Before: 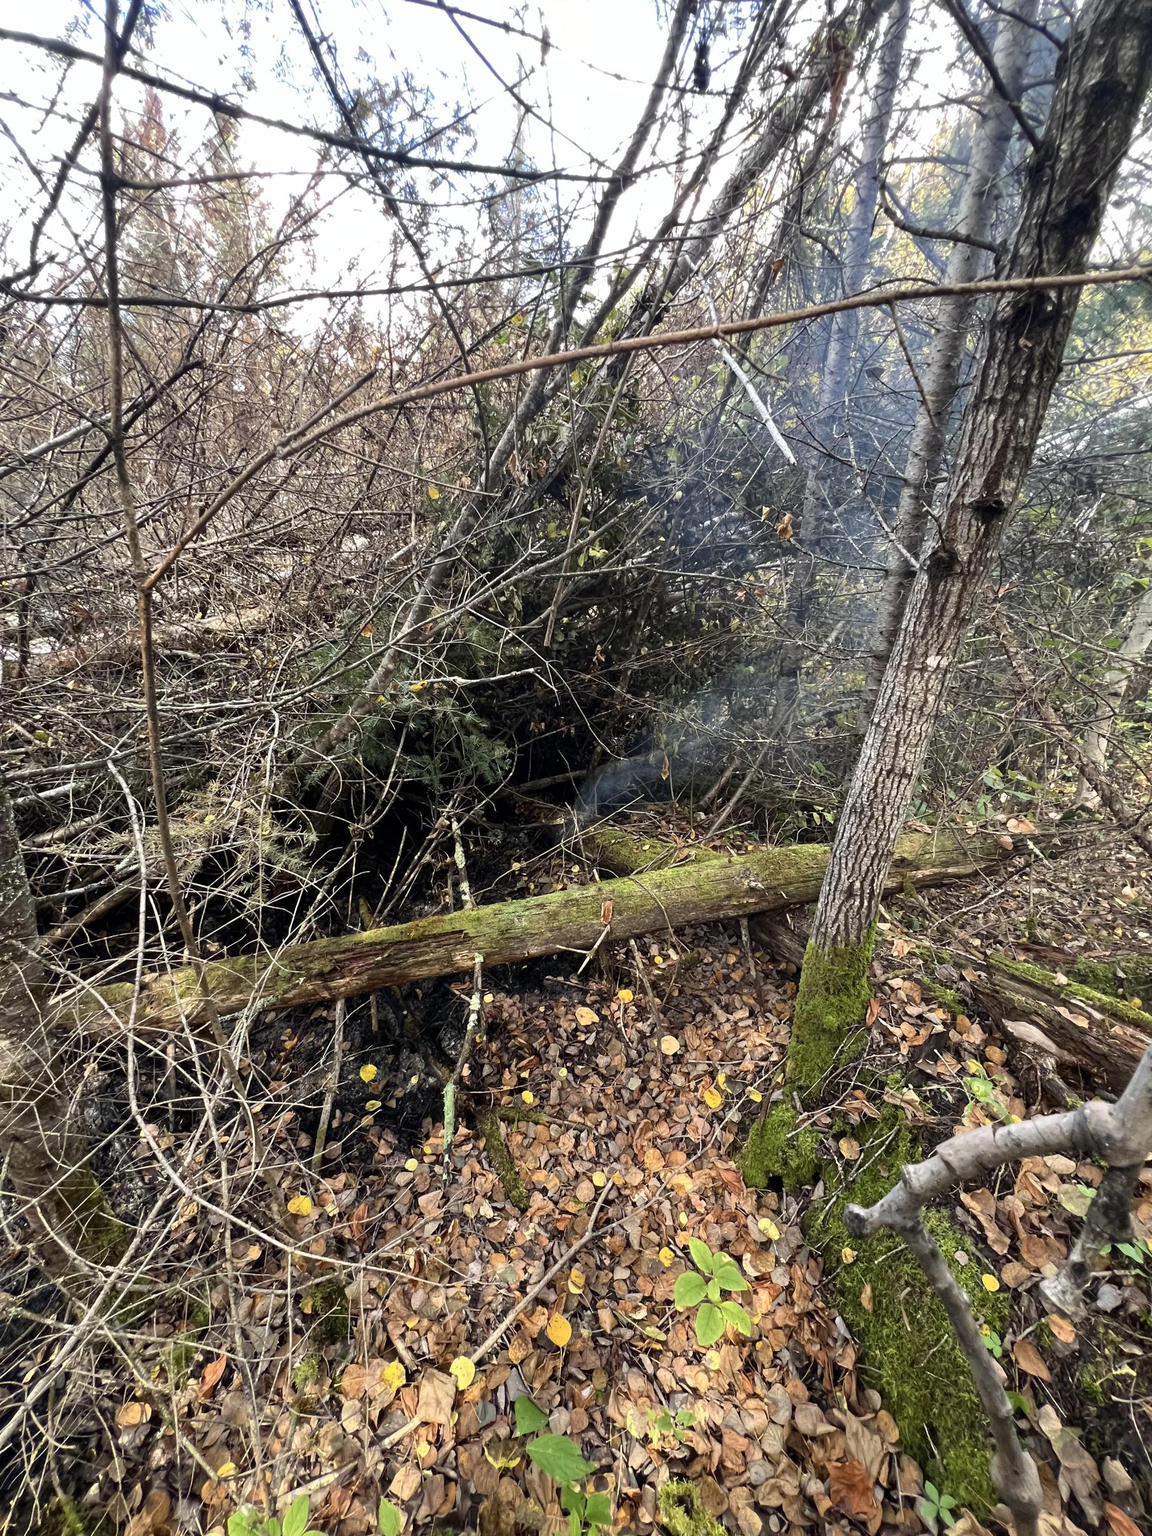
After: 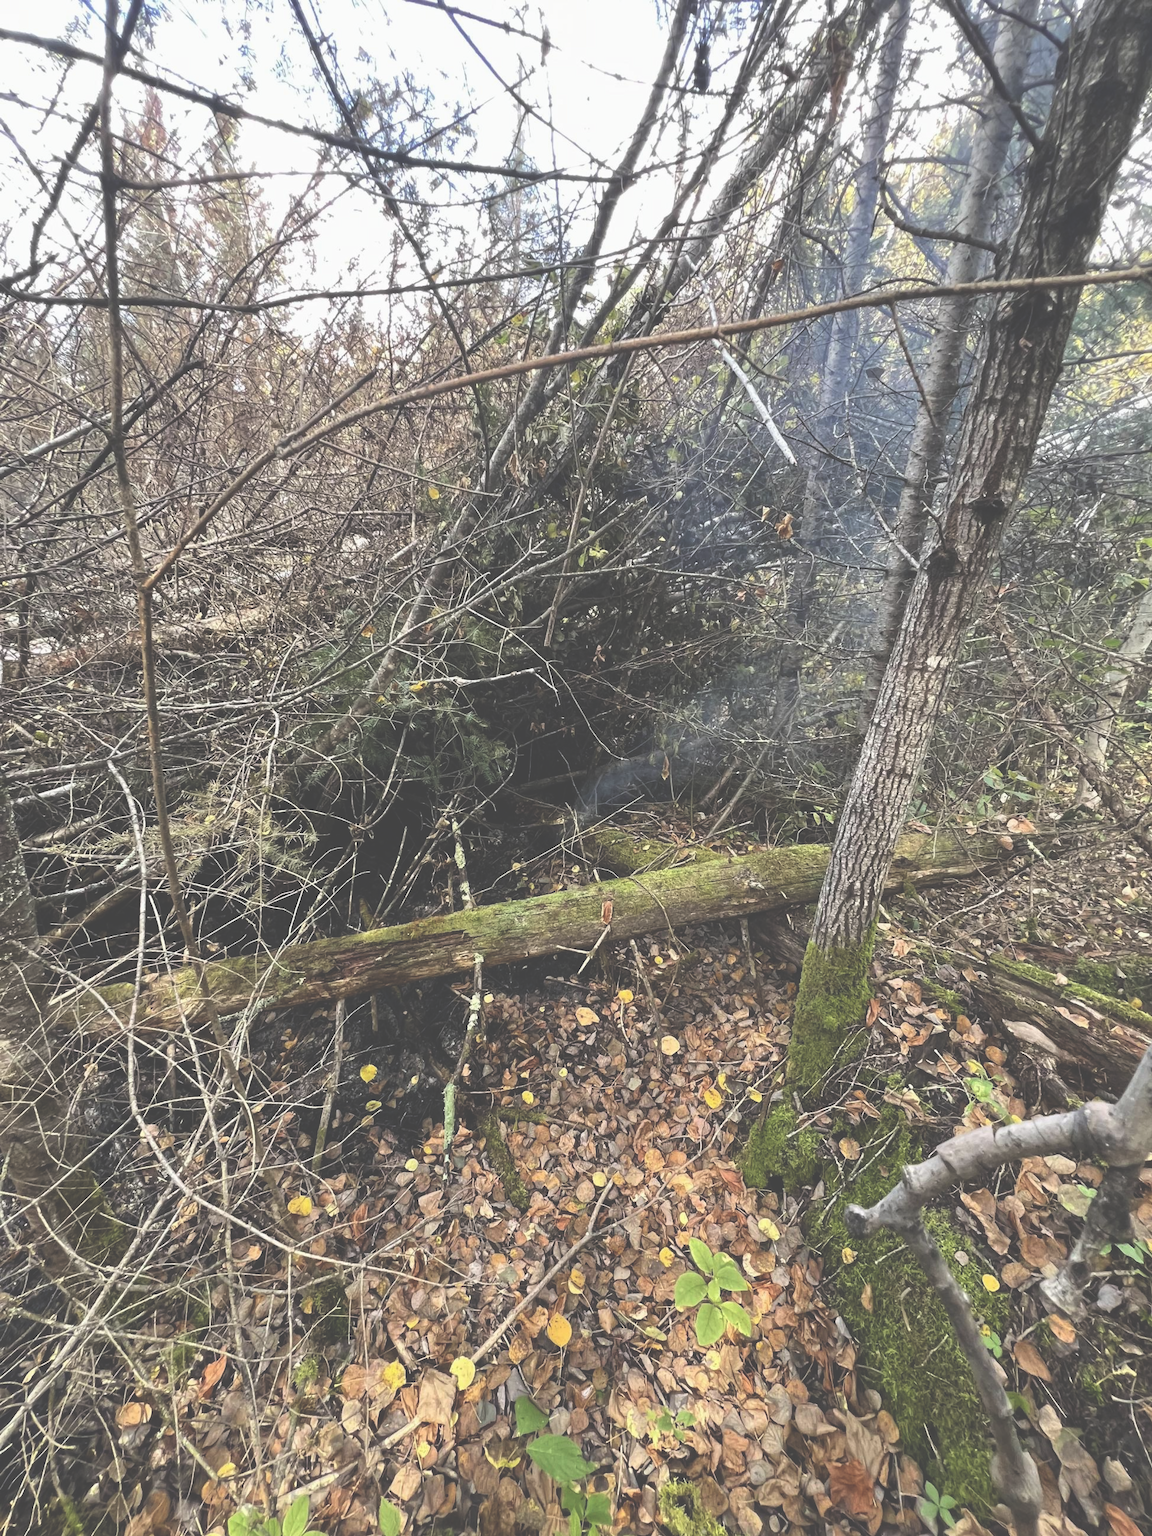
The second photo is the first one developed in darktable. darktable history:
exposure: black level correction -0.062, exposure -0.05 EV, compensate exposure bias true, compensate highlight preservation false
